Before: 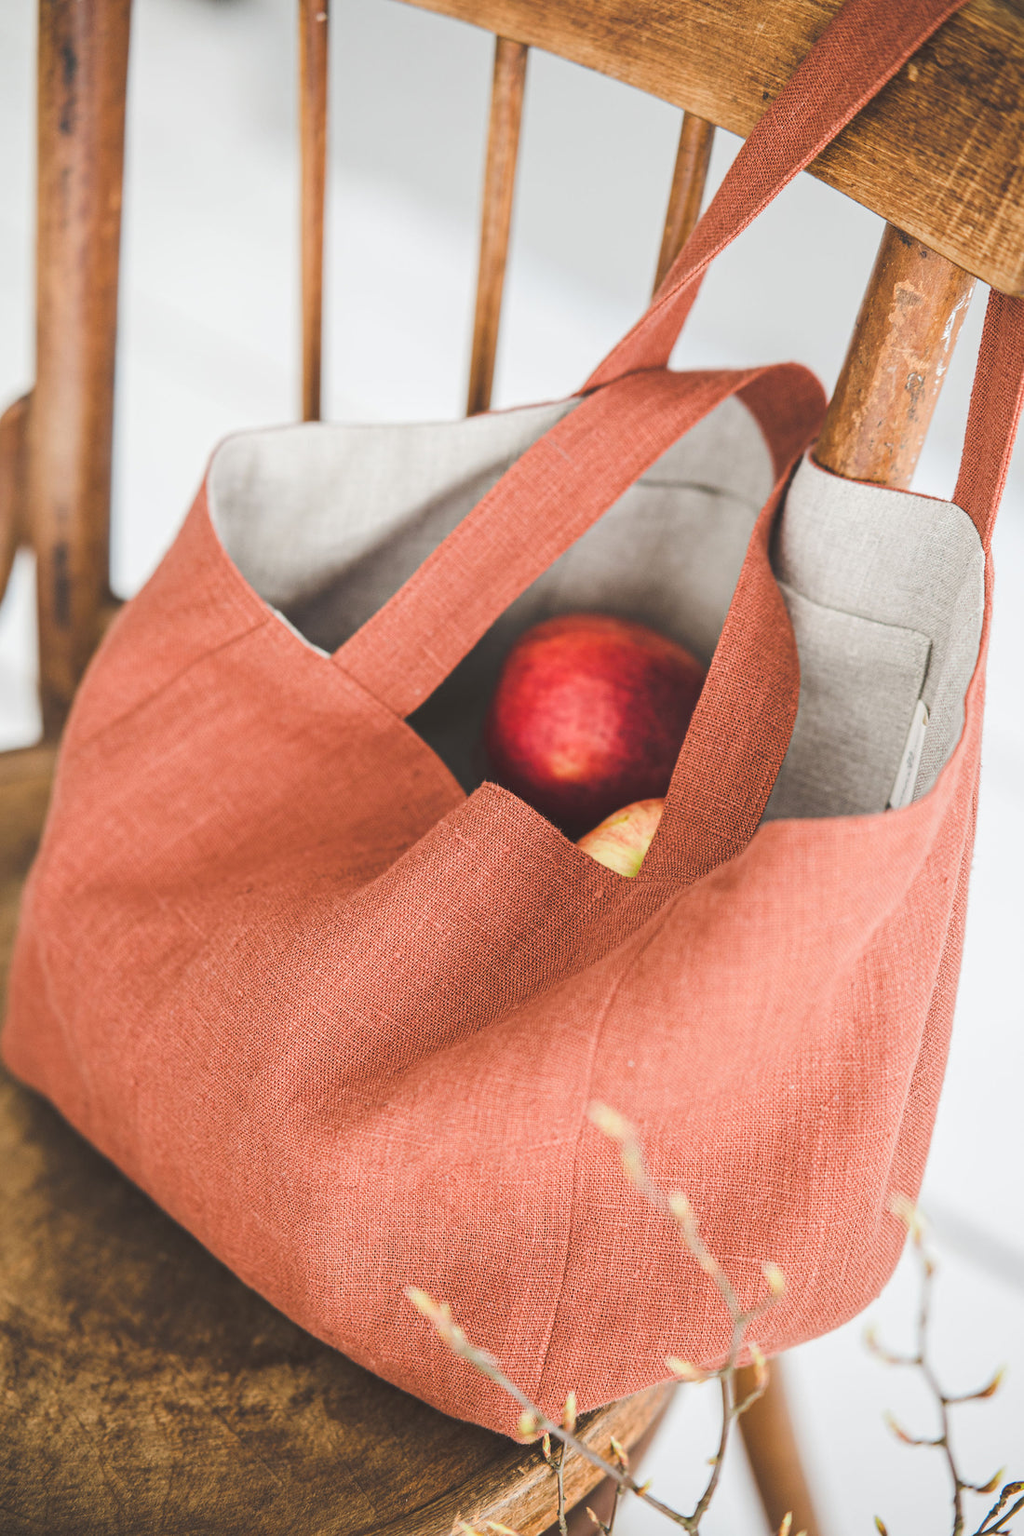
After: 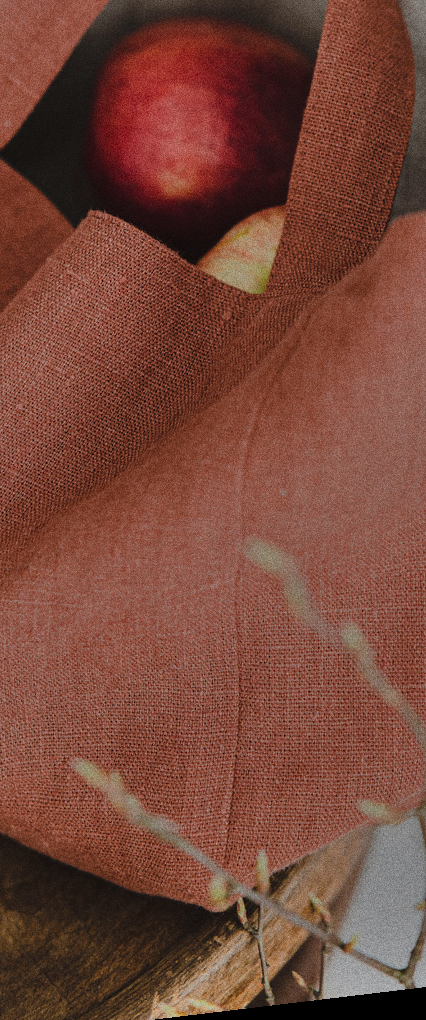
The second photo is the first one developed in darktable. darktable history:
rotate and perspective: rotation -6.83°, automatic cropping off
exposure: black level correction 0.002, exposure -0.1 EV, compensate highlight preservation false
shadows and highlights: highlights 70.7, soften with gaussian
tone equalizer: -8 EV -2 EV, -7 EV -2 EV, -6 EV -2 EV, -5 EV -2 EV, -4 EV -2 EV, -3 EV -2 EV, -2 EV -2 EV, -1 EV -1.63 EV, +0 EV -2 EV
grain: coarseness 0.09 ISO, strength 40%
crop: left 40.878%, top 39.176%, right 25.993%, bottom 3.081%
